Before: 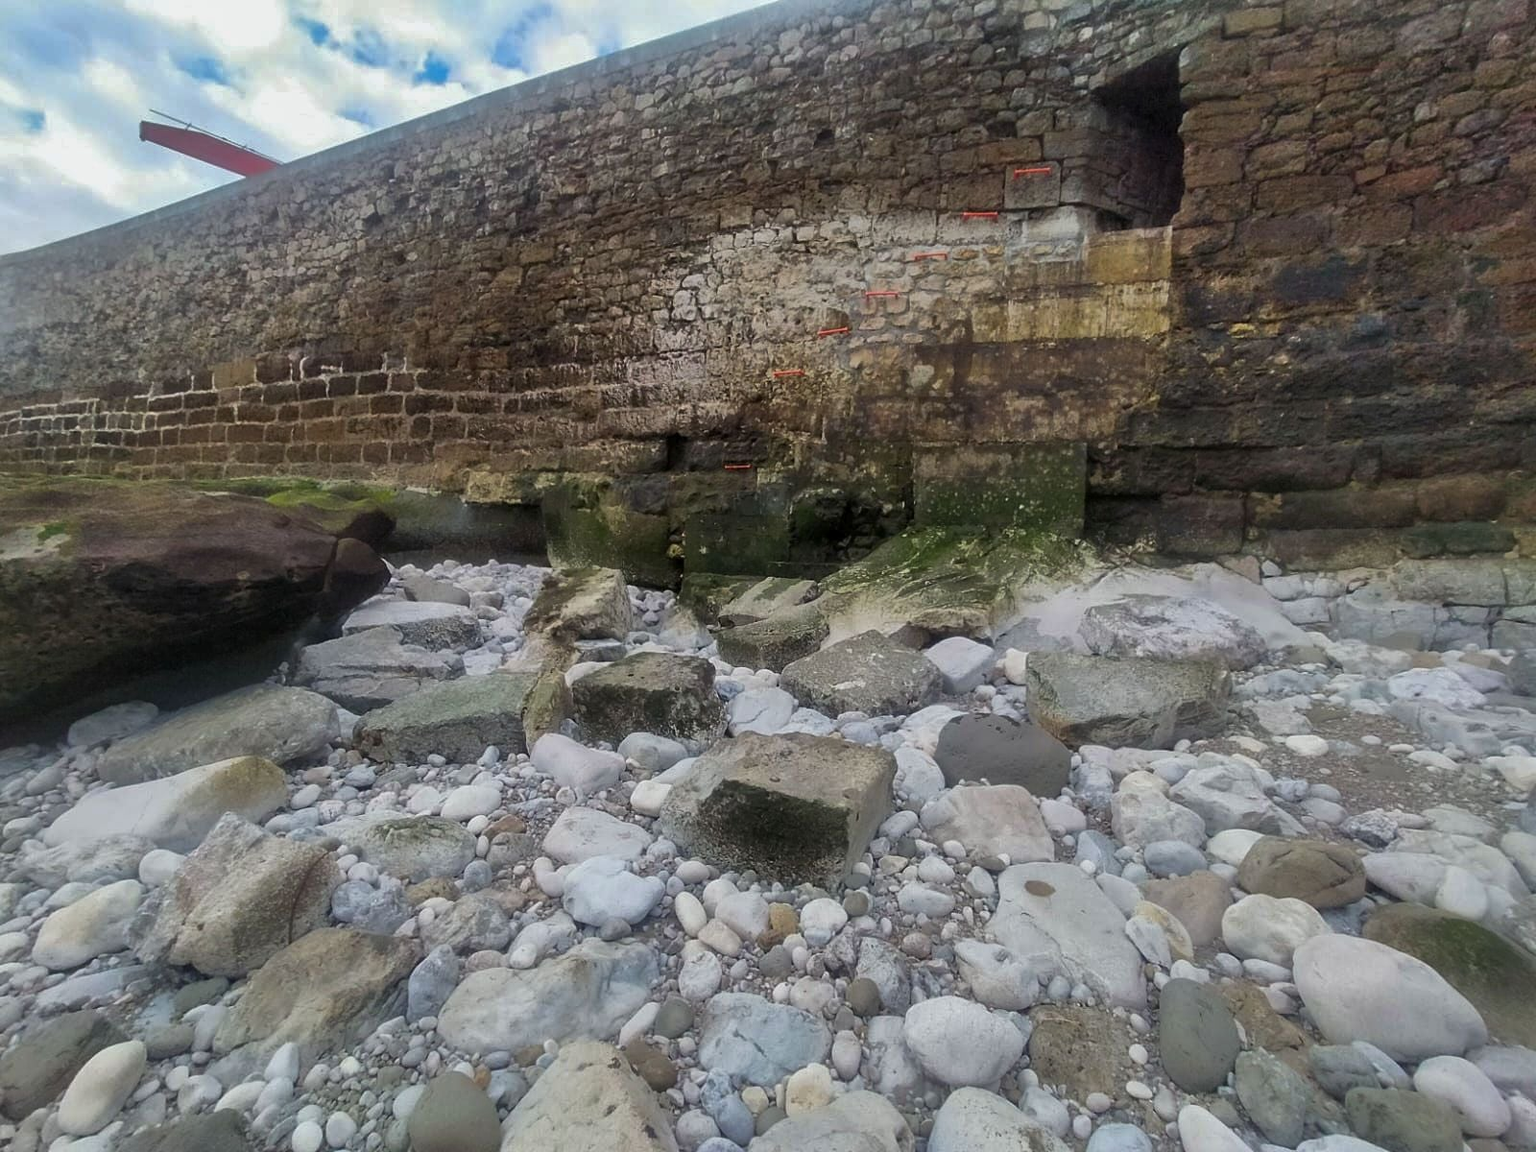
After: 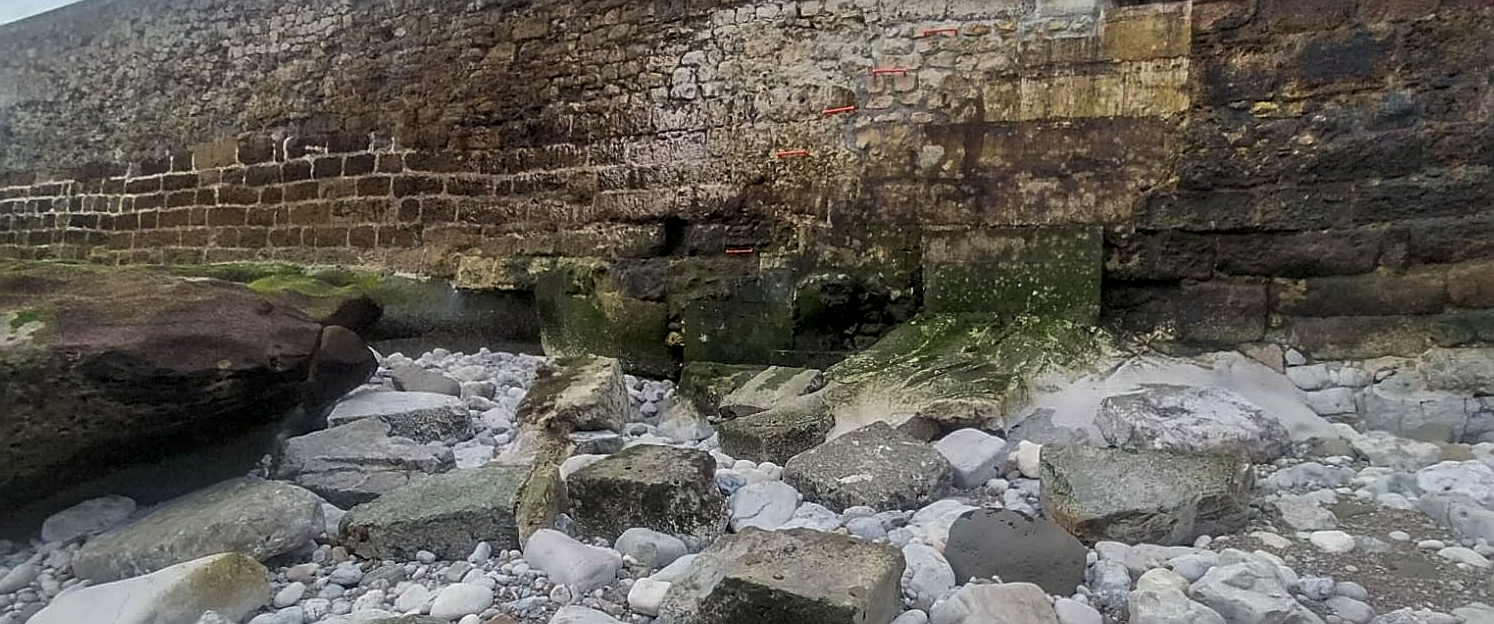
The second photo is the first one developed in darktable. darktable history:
local contrast: on, module defaults
sharpen: on, module defaults
crop: left 1.845%, top 19.595%, right 4.732%, bottom 28.34%
